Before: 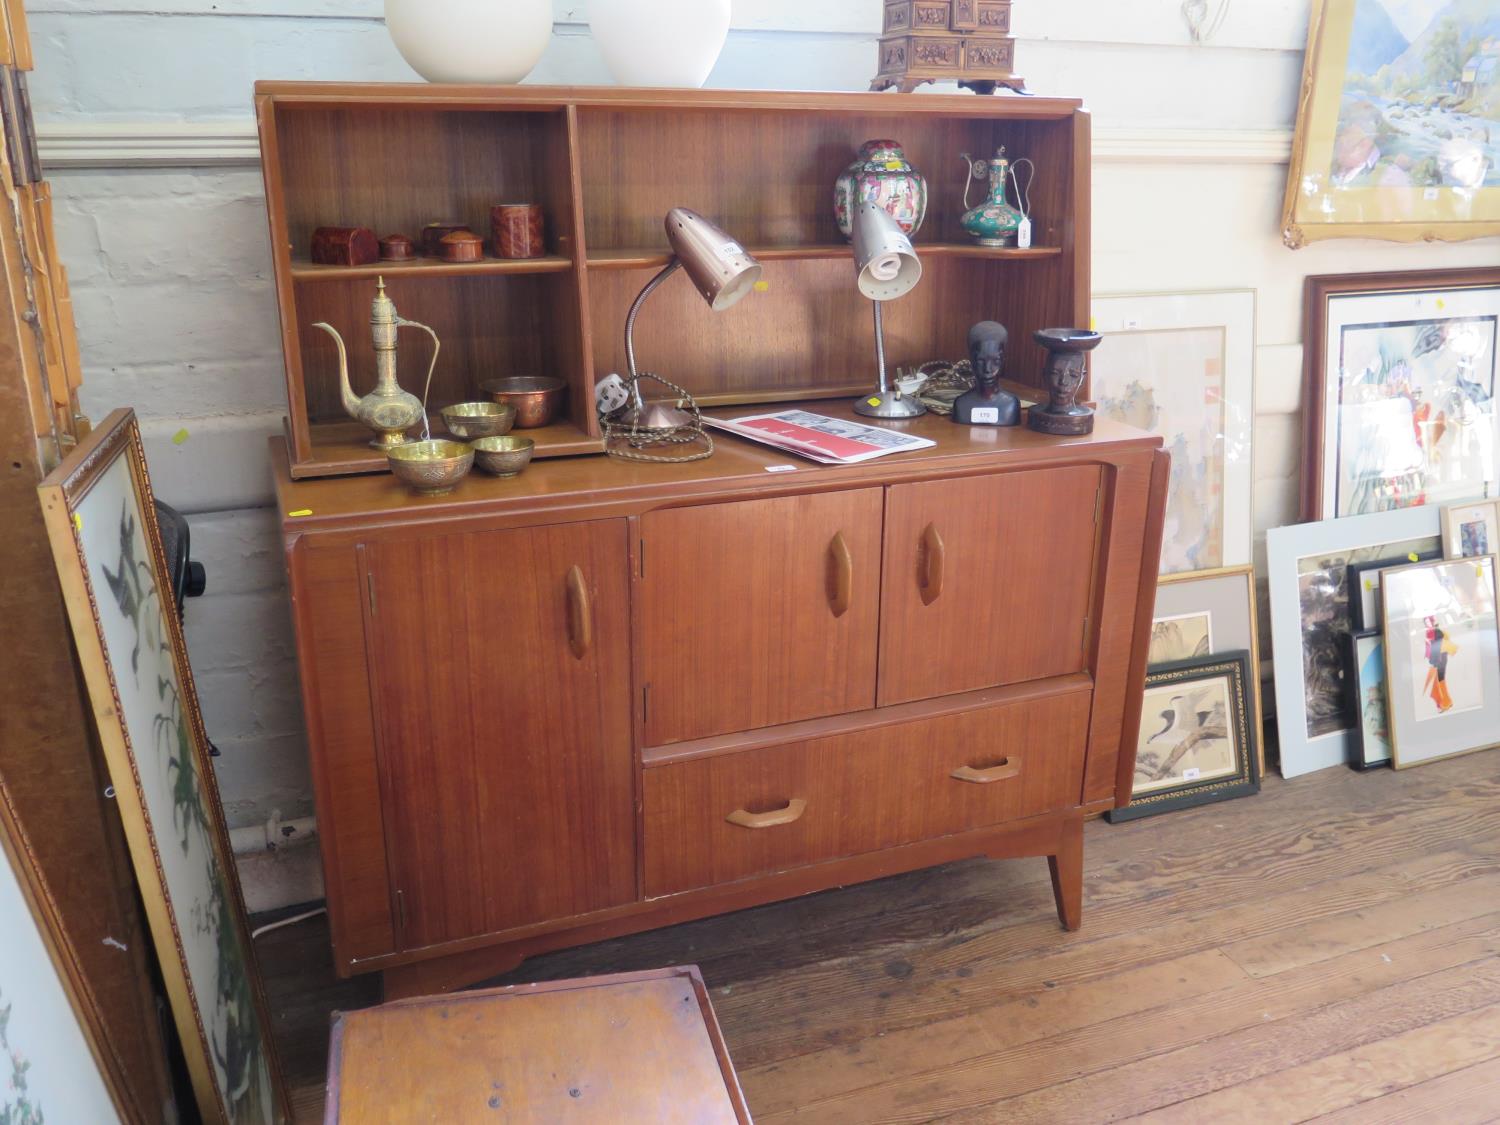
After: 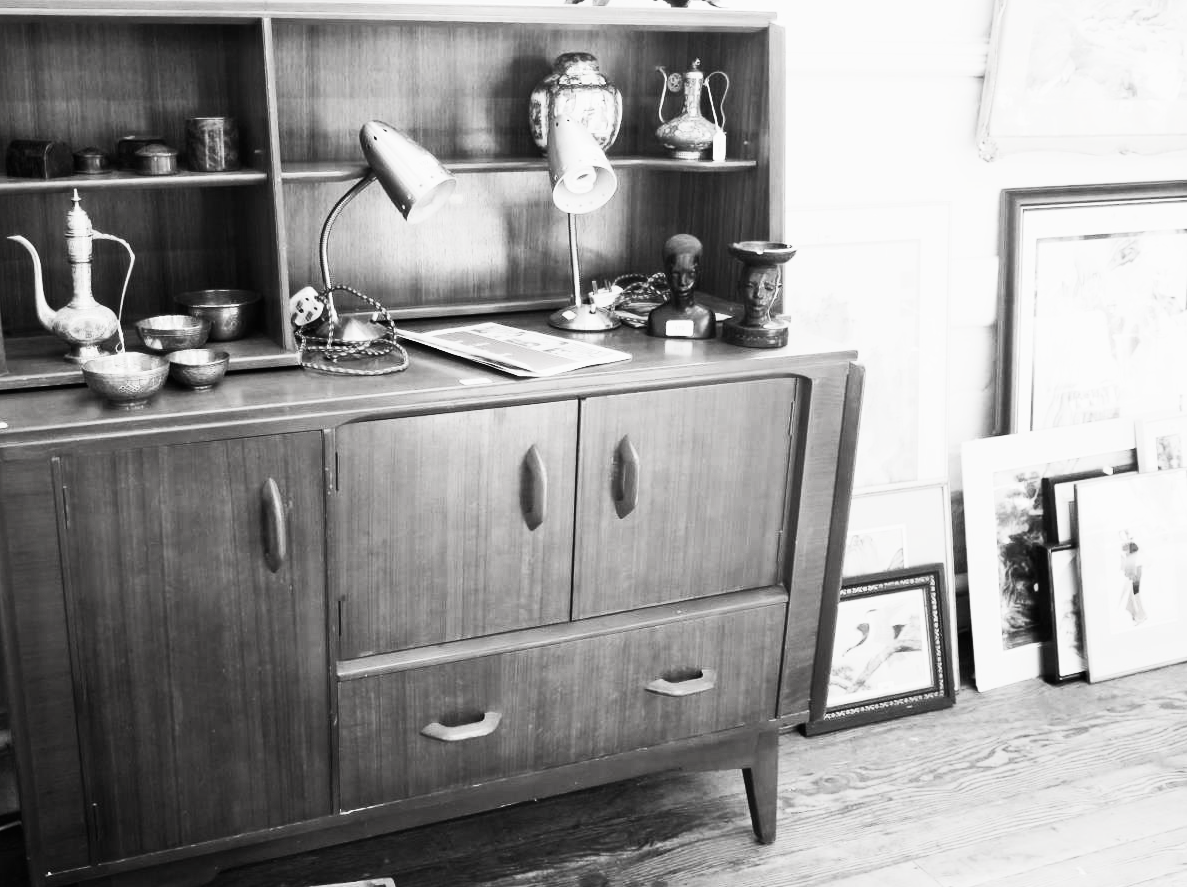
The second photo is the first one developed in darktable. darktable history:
contrast brightness saturation: contrast 0.533, brightness 0.476, saturation -0.98
filmic rgb: black relative exposure -5.05 EV, white relative exposure 3.96 EV, hardness 2.89, contrast 1.296, highlights saturation mix -8.69%, preserve chrominance no, color science v4 (2020), contrast in shadows soft
exposure: compensate highlight preservation false
crop and rotate: left 20.398%, top 7.794%, right 0.439%, bottom 13.326%
